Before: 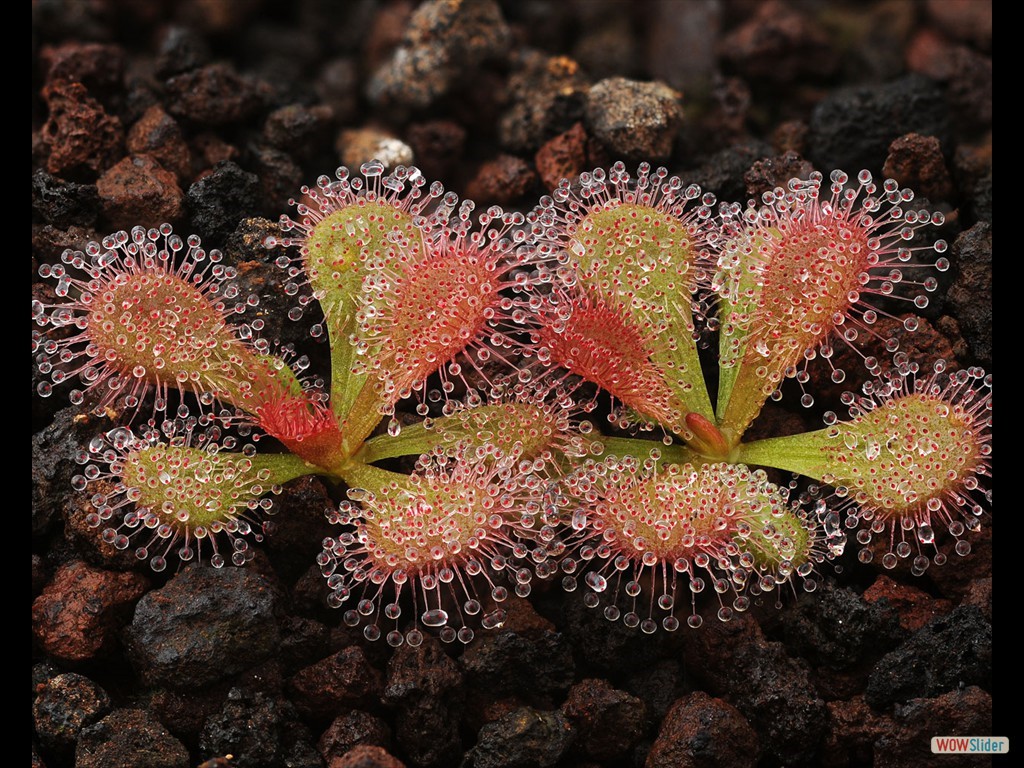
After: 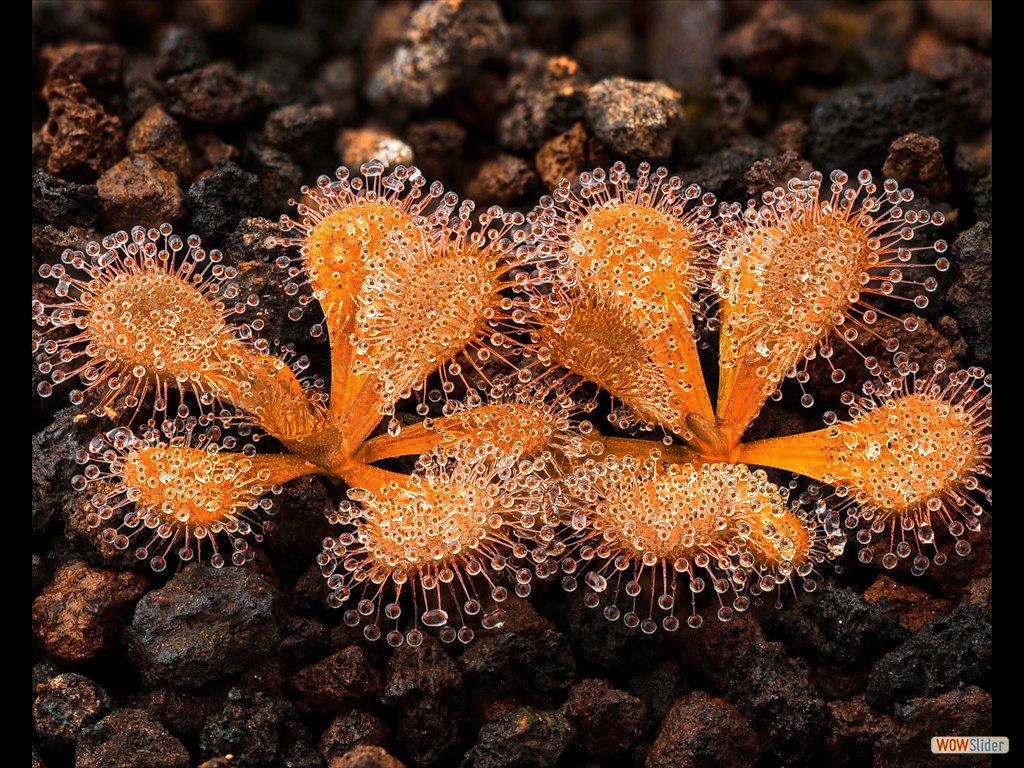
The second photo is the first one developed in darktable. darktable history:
local contrast: detail 130%
color balance rgb: linear chroma grading › global chroma 15%, perceptual saturation grading › global saturation 30%
color zones: curves: ch0 [(0.009, 0.528) (0.136, 0.6) (0.255, 0.586) (0.39, 0.528) (0.522, 0.584) (0.686, 0.736) (0.849, 0.561)]; ch1 [(0.045, 0.781) (0.14, 0.416) (0.257, 0.695) (0.442, 0.032) (0.738, 0.338) (0.818, 0.632) (0.891, 0.741) (1, 0.704)]; ch2 [(0, 0.667) (0.141, 0.52) (0.26, 0.37) (0.474, 0.432) (0.743, 0.286)]
